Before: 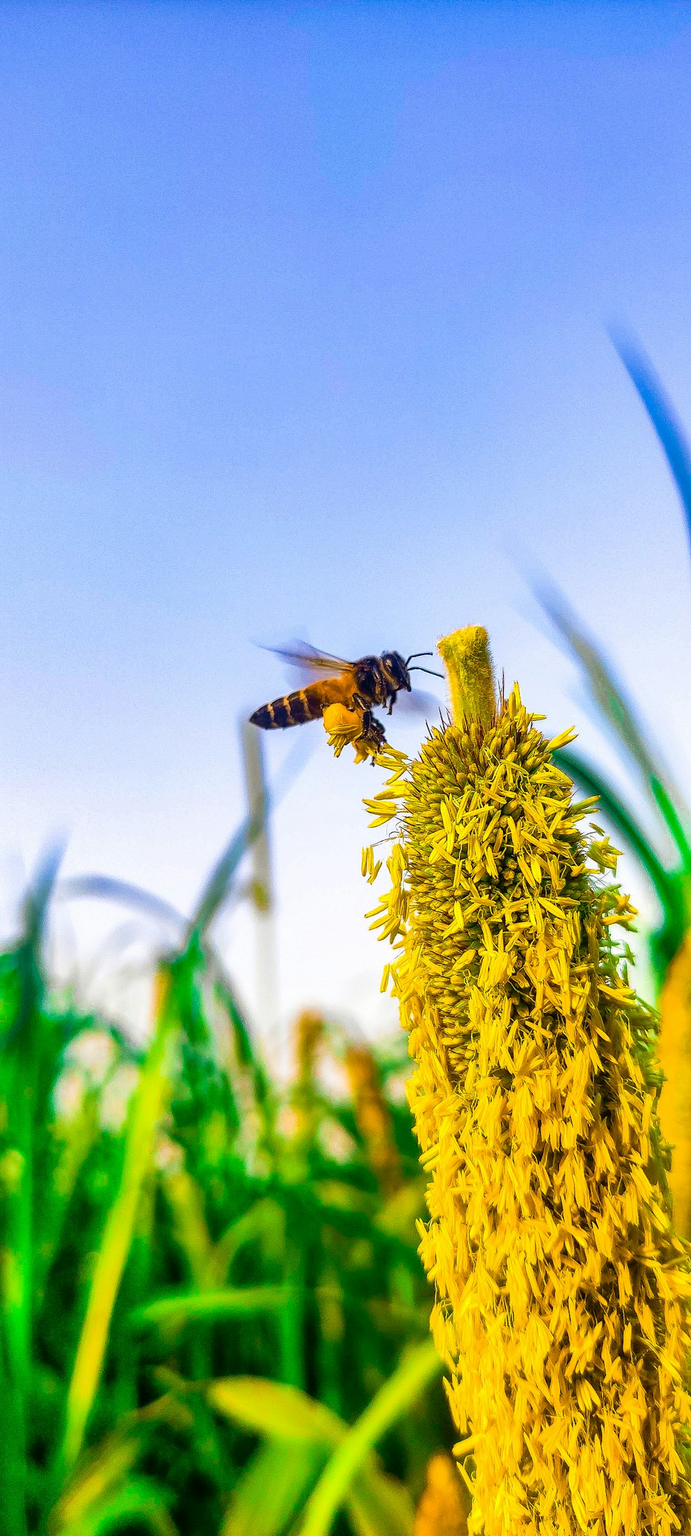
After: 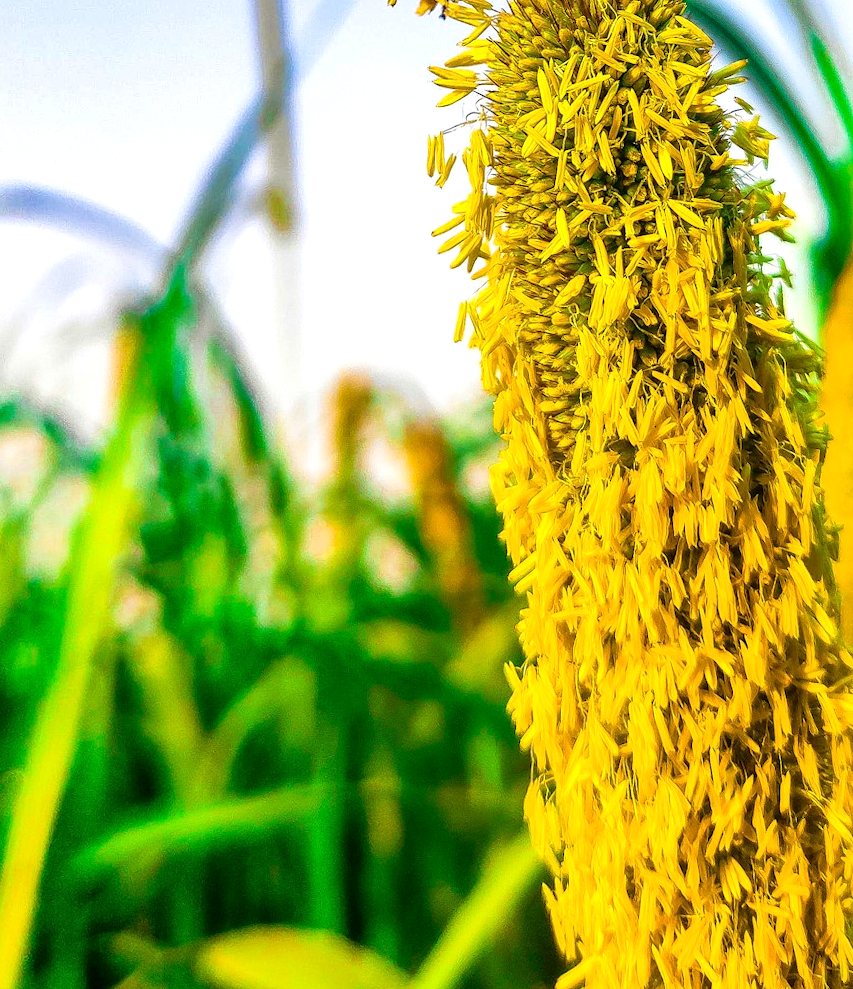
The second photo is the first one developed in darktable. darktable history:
rotate and perspective: rotation -0.013°, lens shift (vertical) -0.027, lens shift (horizontal) 0.178, crop left 0.016, crop right 0.989, crop top 0.082, crop bottom 0.918
exposure: exposure 0.207 EV, compensate highlight preservation false
crop and rotate: left 13.306%, top 48.129%, bottom 2.928%
